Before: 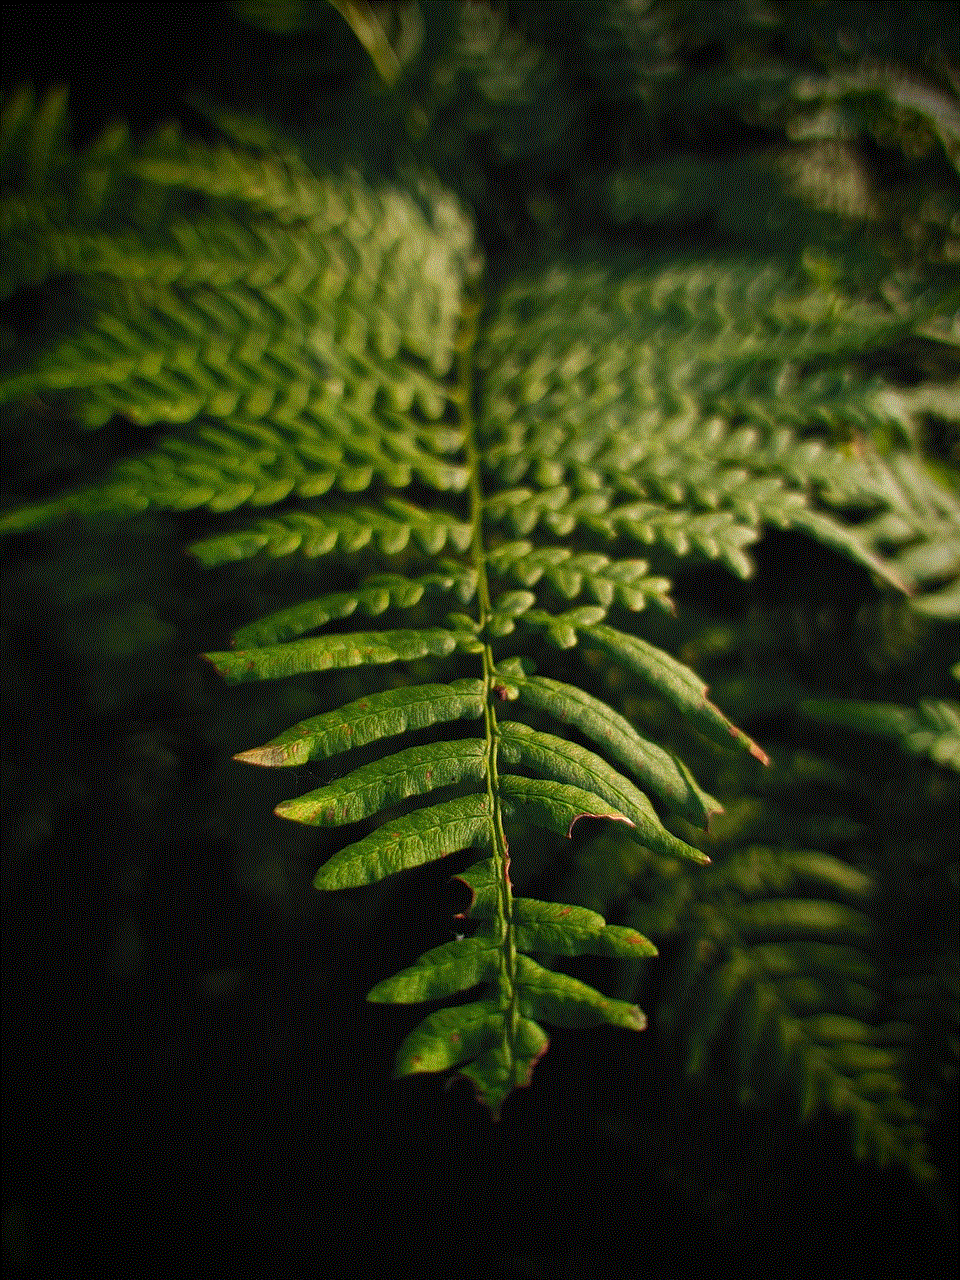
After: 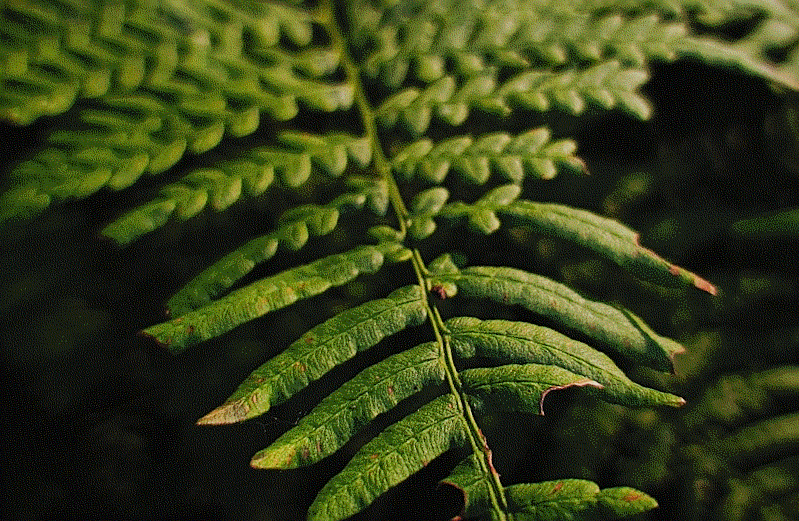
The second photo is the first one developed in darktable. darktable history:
sharpen: on, module defaults
crop: left 9.712%, top 16.928%, right 10.845%, bottom 12.332%
rotate and perspective: rotation -14.8°, crop left 0.1, crop right 0.903, crop top 0.25, crop bottom 0.748
filmic rgb: black relative exposure -7.65 EV, white relative exposure 4.56 EV, hardness 3.61
exposure: exposure -0.048 EV, compensate highlight preservation false
